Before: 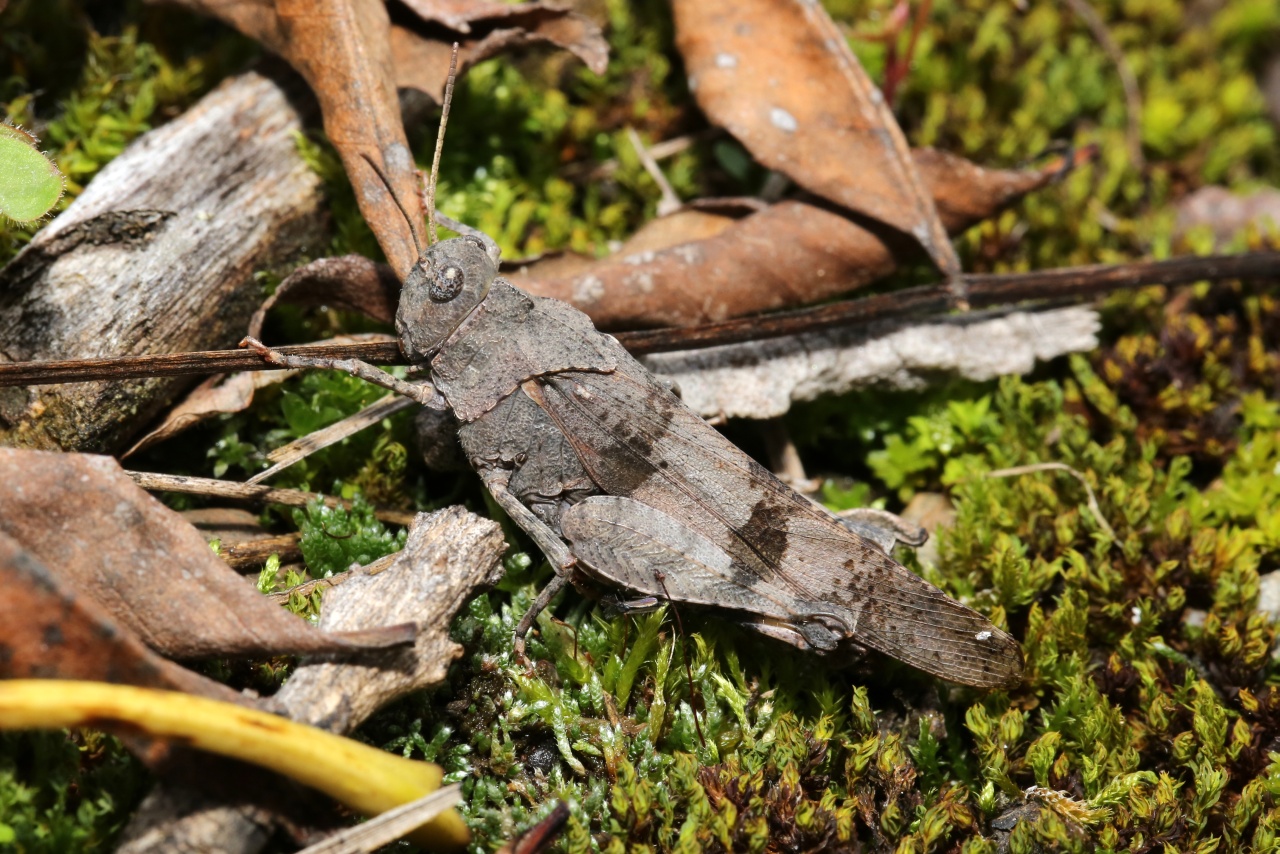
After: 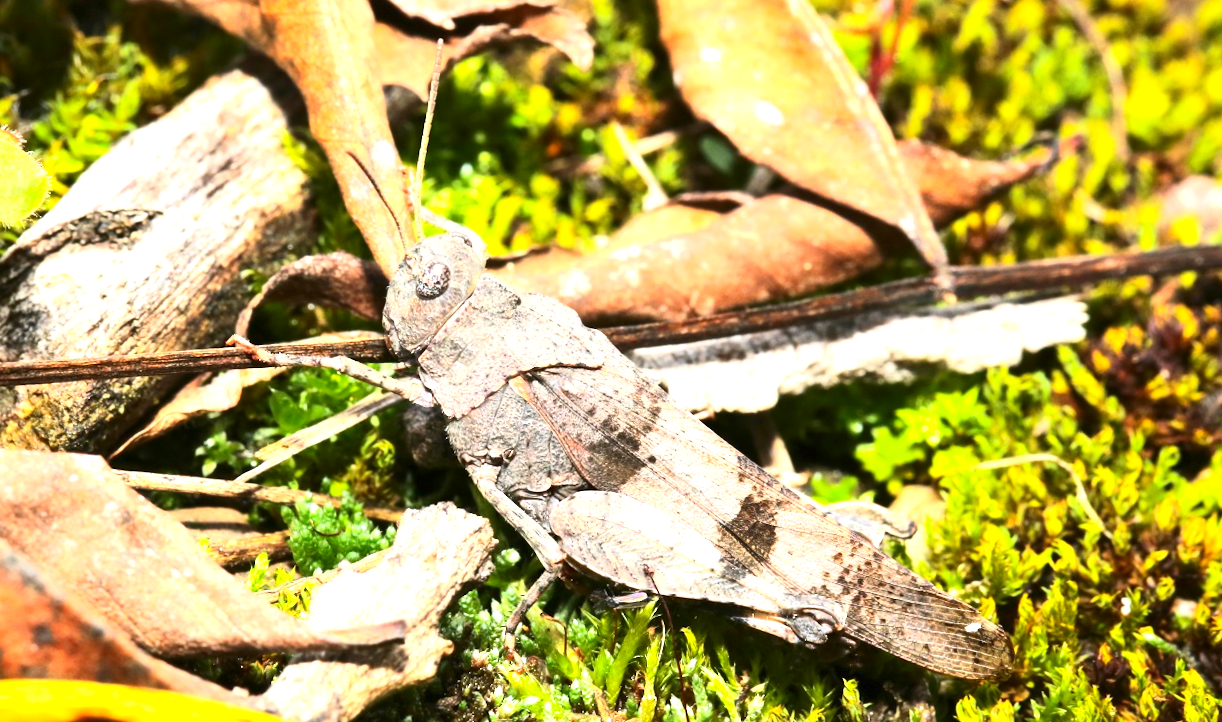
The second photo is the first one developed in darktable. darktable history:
exposure: exposure 1.498 EV, compensate exposure bias true, compensate highlight preservation false
crop and rotate: angle 0.503°, left 0.333%, right 2.902%, bottom 14.295%
contrast brightness saturation: contrast 0.226, brightness 0.1, saturation 0.285
base curve: curves: ch0 [(0, 0) (0.303, 0.277) (1, 1)], preserve colors none
